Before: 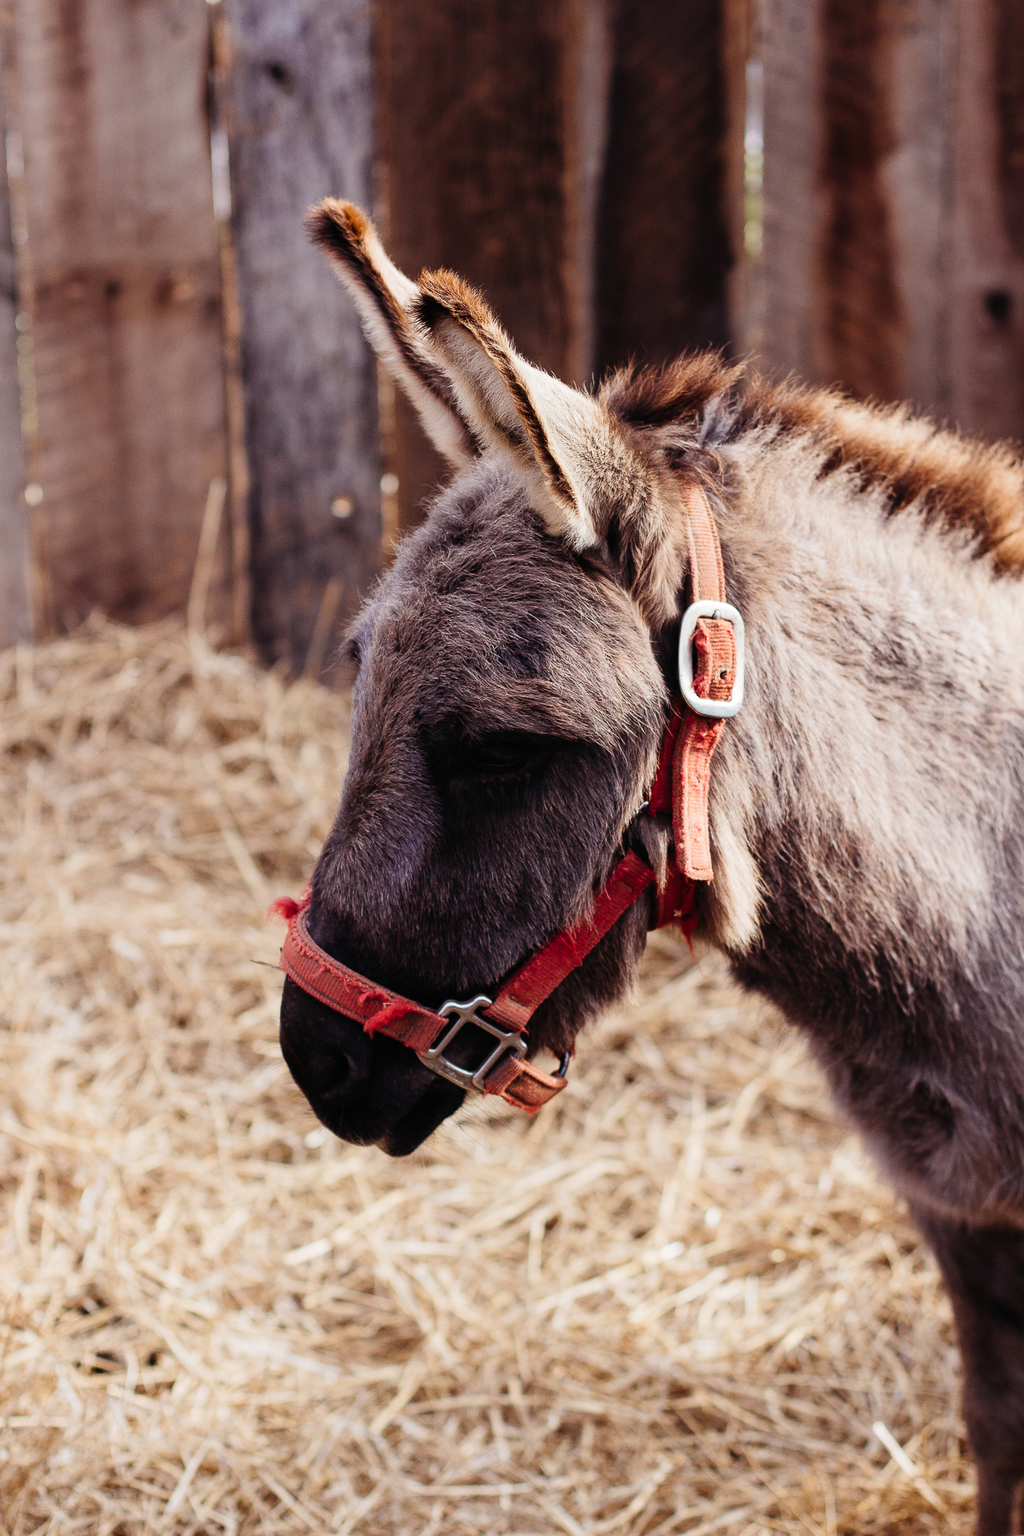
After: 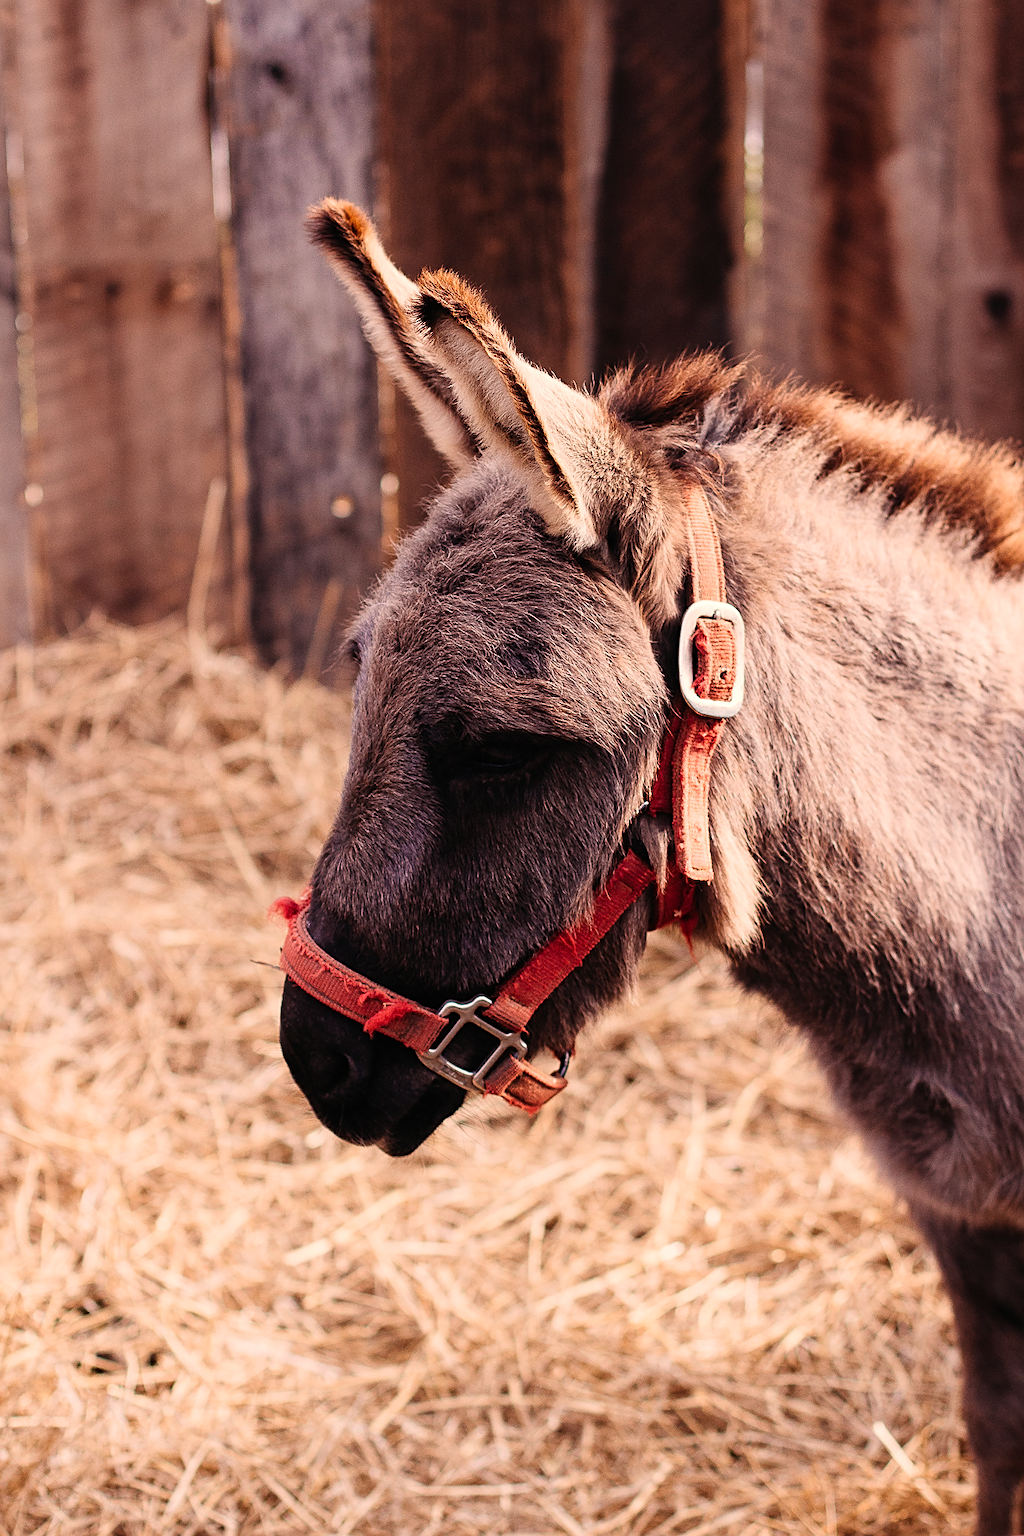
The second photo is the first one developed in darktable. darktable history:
sharpen: on, module defaults
white balance: red 1.127, blue 0.943
exposure: compensate highlight preservation false
